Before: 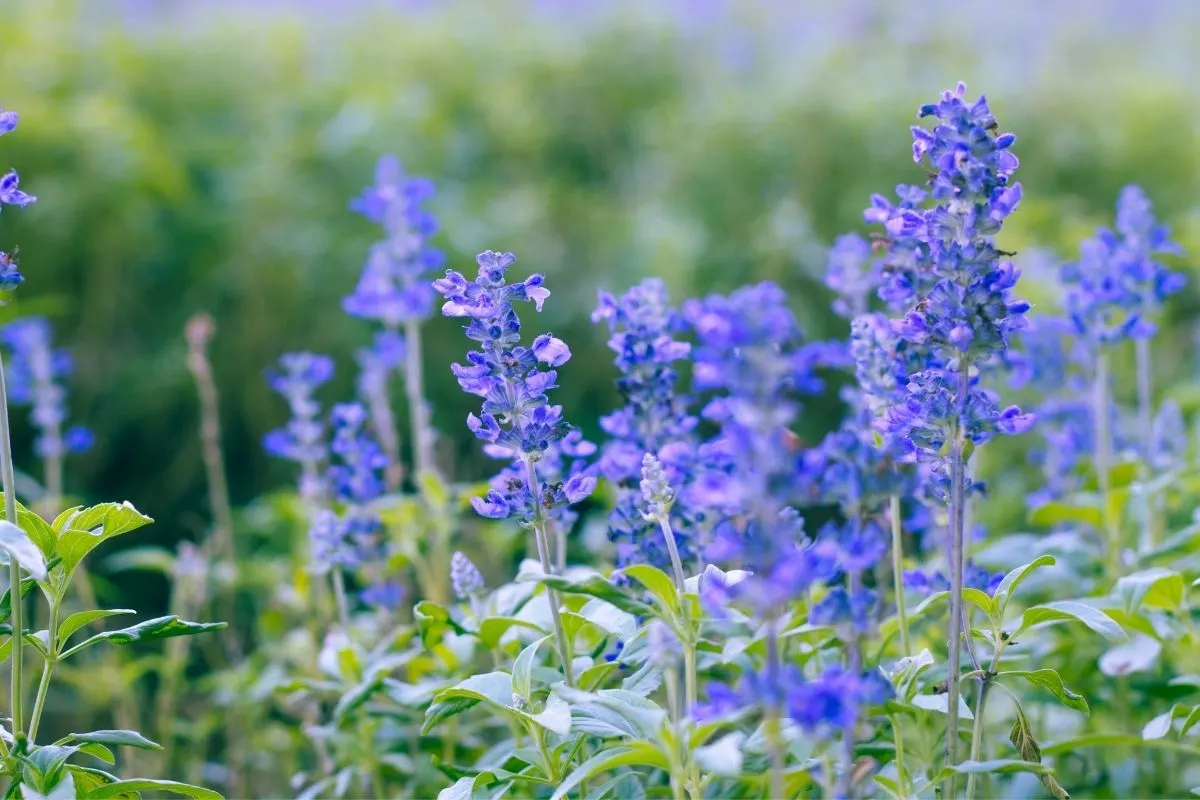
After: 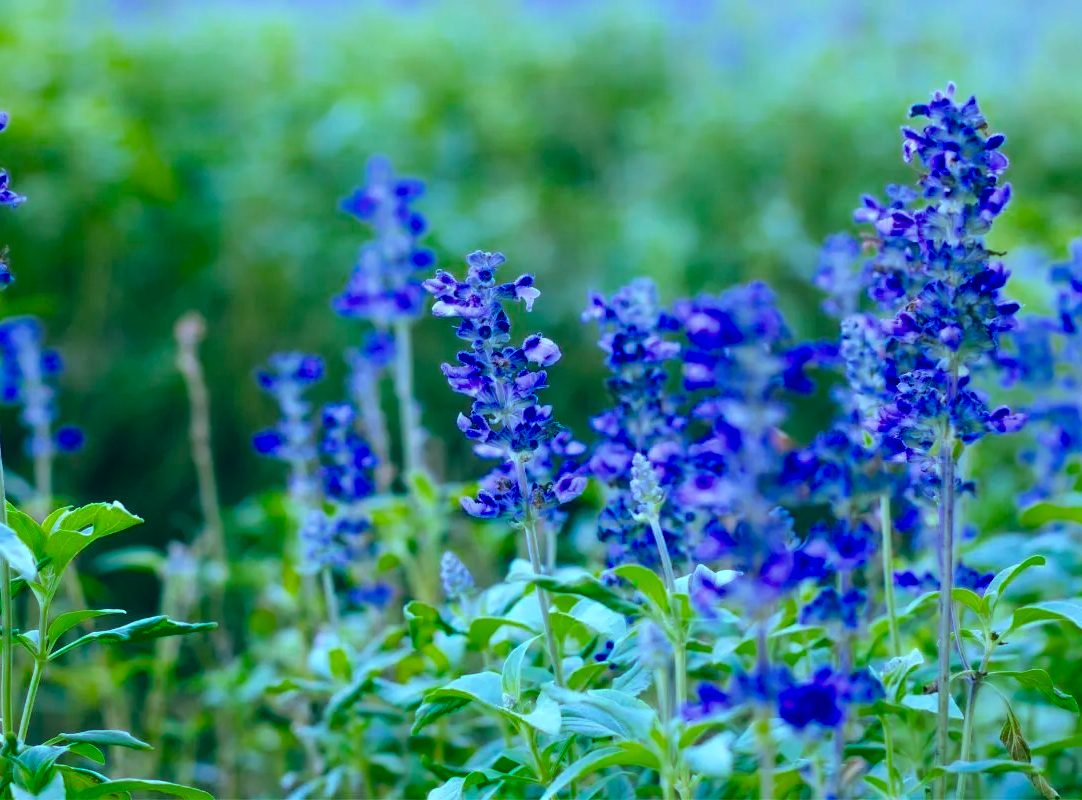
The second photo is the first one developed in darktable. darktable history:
crop and rotate: left 0.909%, right 8.91%
color balance rgb: highlights gain › chroma 5.328%, highlights gain › hue 194.92°, perceptual saturation grading › global saturation 17.787%, perceptual brilliance grading › global brilliance 2.745%, perceptual brilliance grading › highlights -2.413%, perceptual brilliance grading › shadows 3.032%, saturation formula JzAzBz (2021)
